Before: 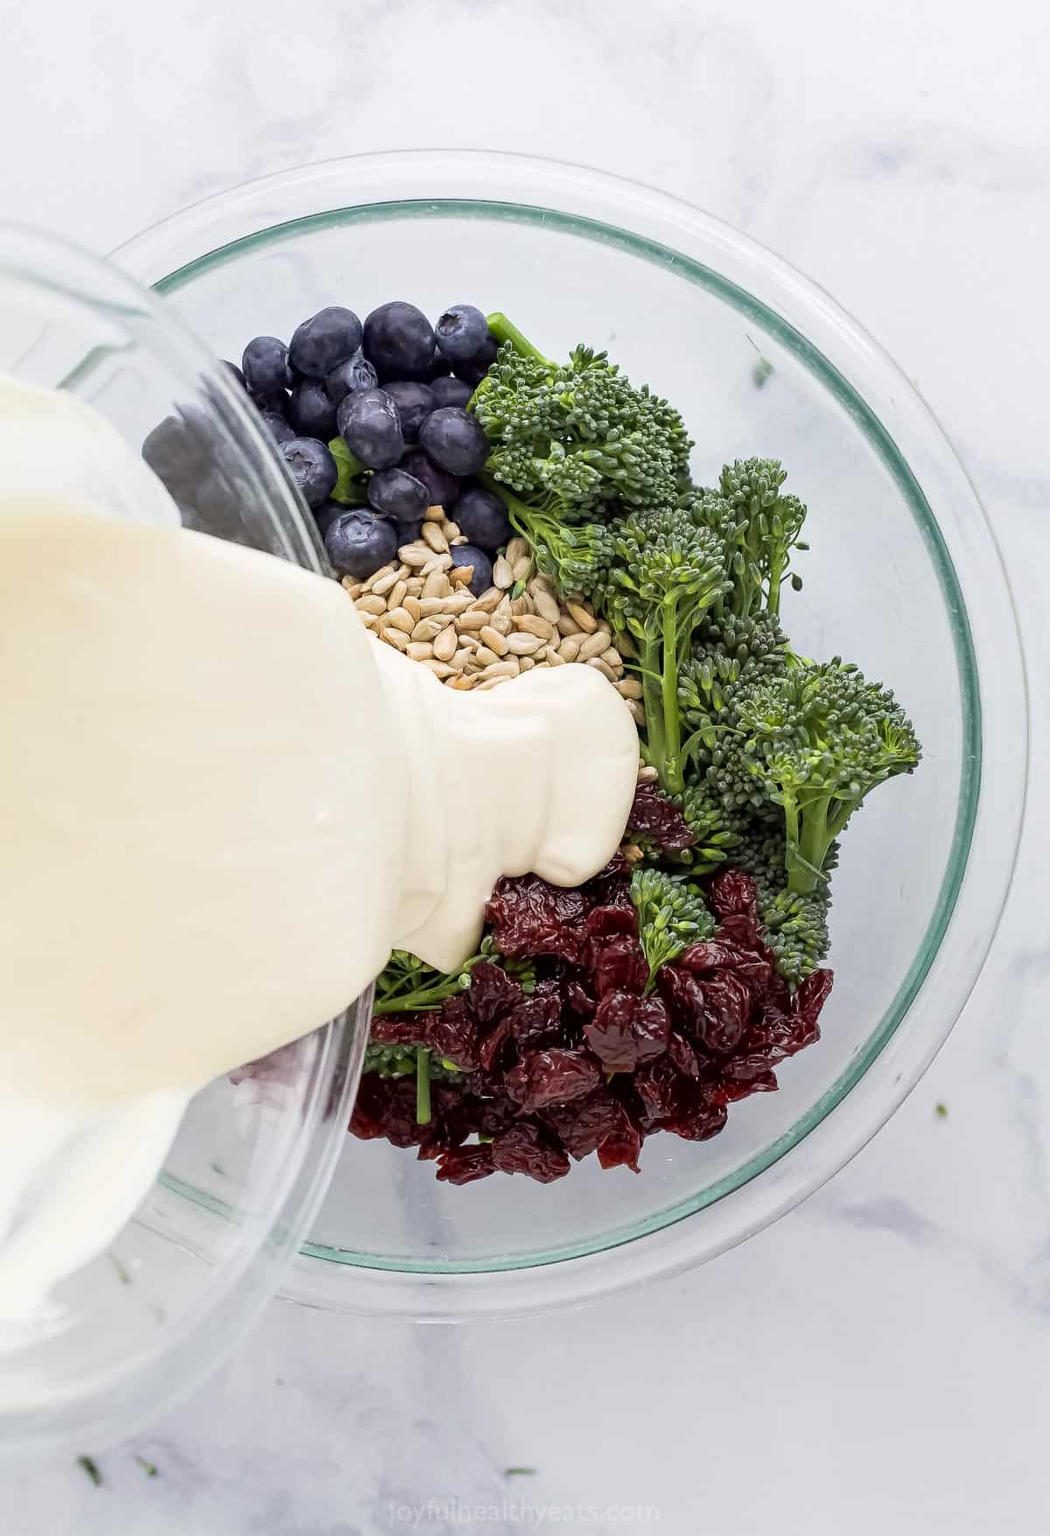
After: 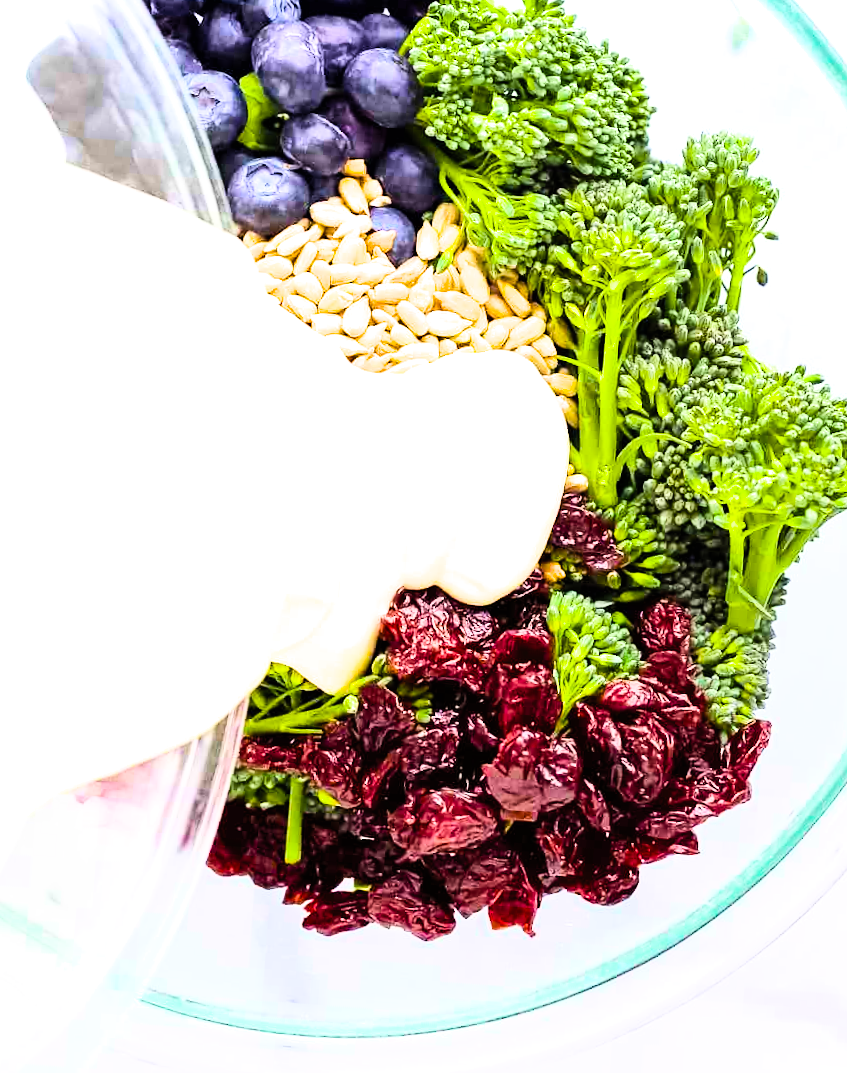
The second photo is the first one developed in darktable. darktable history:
filmic rgb: black relative exposure -8.15 EV, white relative exposure 3.76 EV, hardness 4.46
exposure: black level correction 0, exposure 1.2 EV, compensate exposure bias true, compensate highlight preservation false
crop and rotate: angle -4.12°, left 9.882%, top 20.788%, right 12.297%, bottom 11.796%
color balance rgb: linear chroma grading › global chroma 9.431%, perceptual saturation grading › global saturation 29.952%, global vibrance 39.654%
contrast brightness saturation: contrast 0.199, brightness 0.159, saturation 0.219
tone equalizer: -8 EV -0.712 EV, -7 EV -0.739 EV, -6 EV -0.573 EV, -5 EV -0.419 EV, -3 EV 0.387 EV, -2 EV 0.6 EV, -1 EV 0.682 EV, +0 EV 0.725 EV, edges refinement/feathering 500, mask exposure compensation -1.57 EV, preserve details no
